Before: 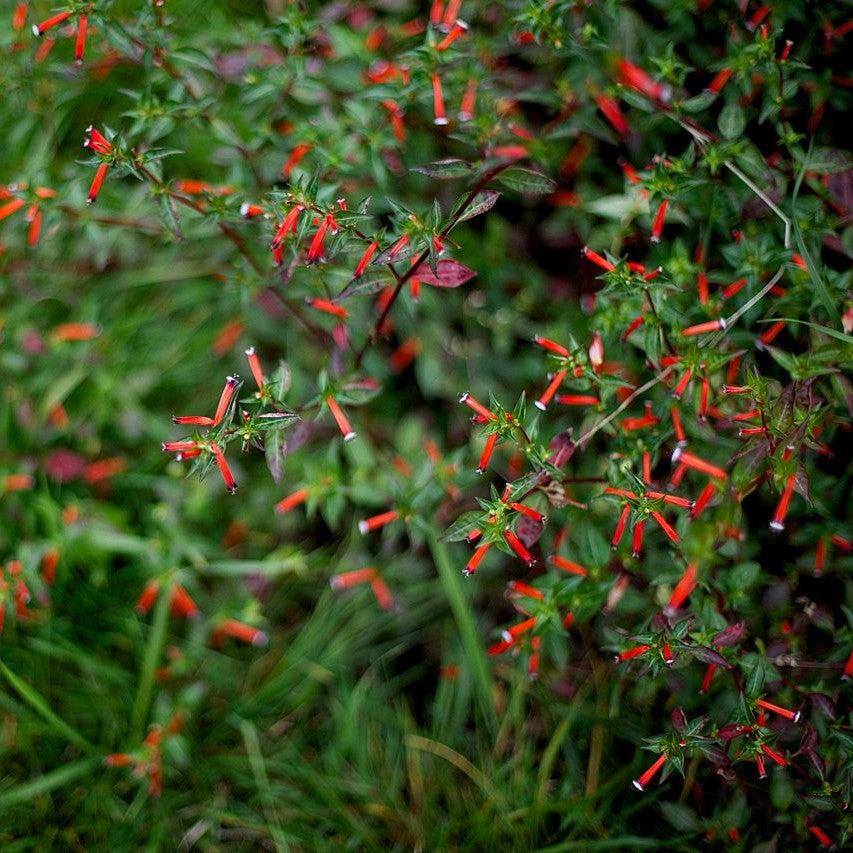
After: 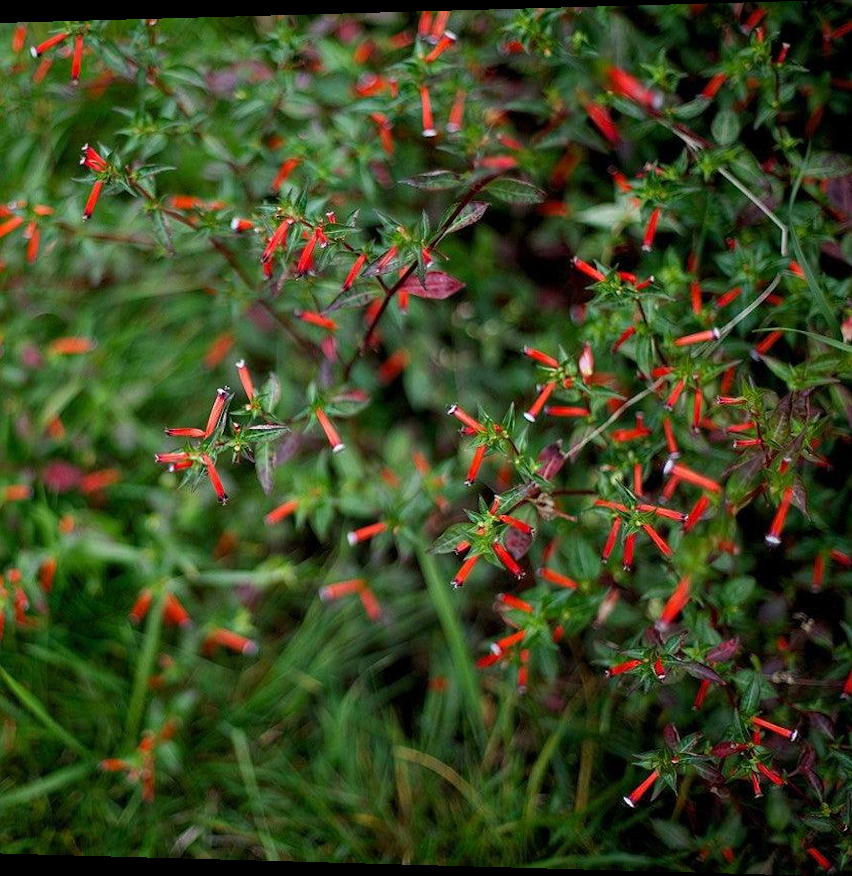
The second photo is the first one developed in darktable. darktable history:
color correction: highlights a* 0.003, highlights b* -0.283
rotate and perspective: lens shift (horizontal) -0.055, automatic cropping off
